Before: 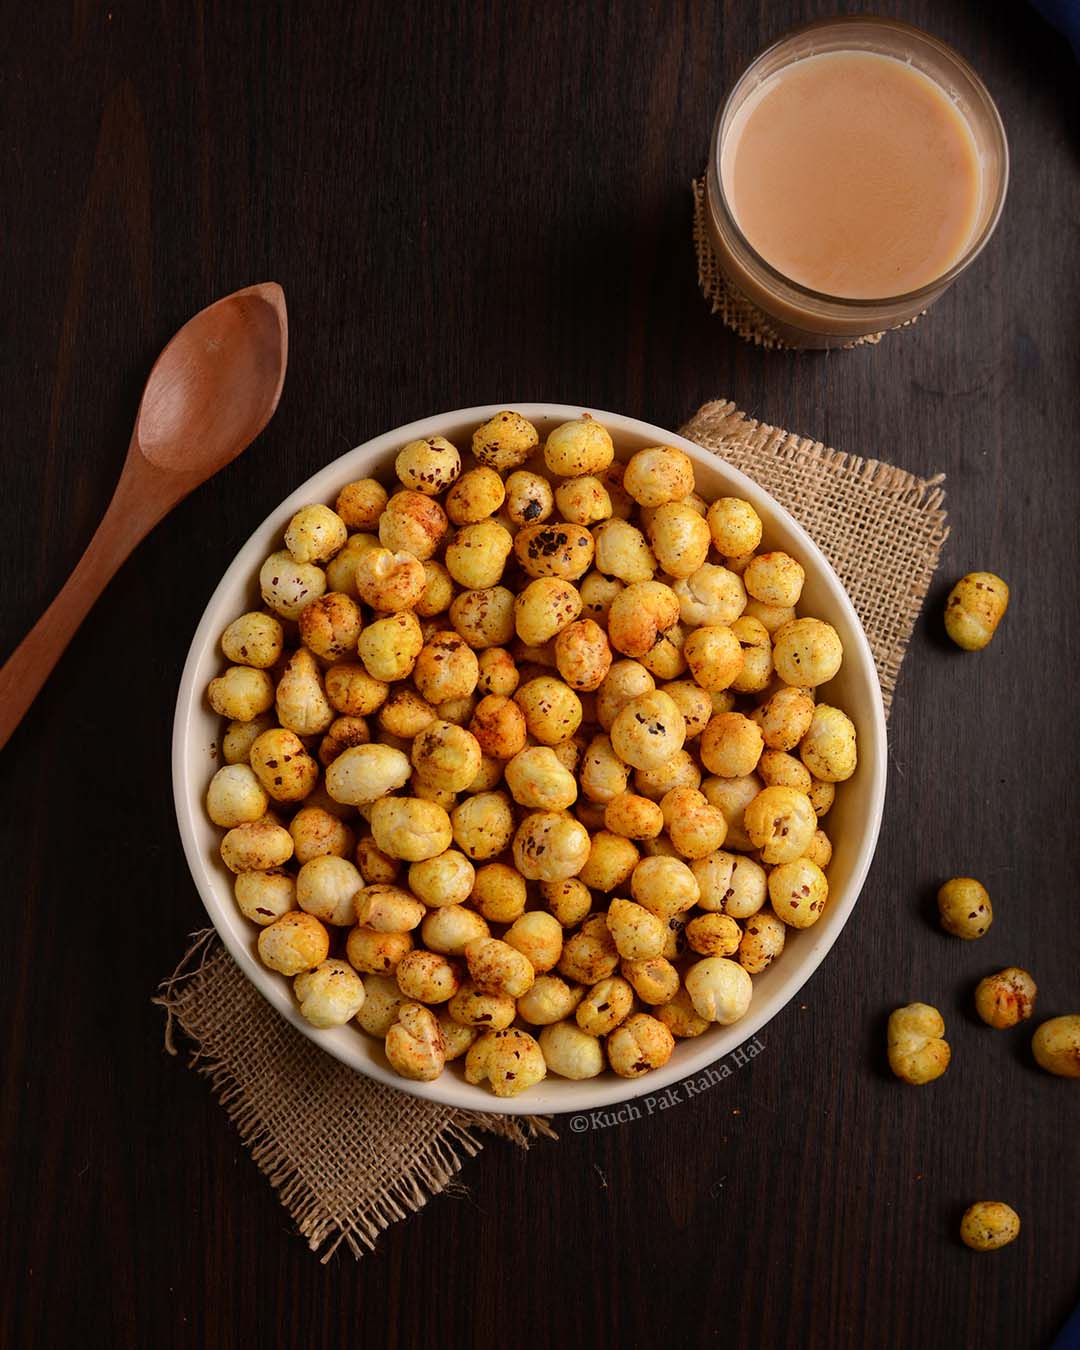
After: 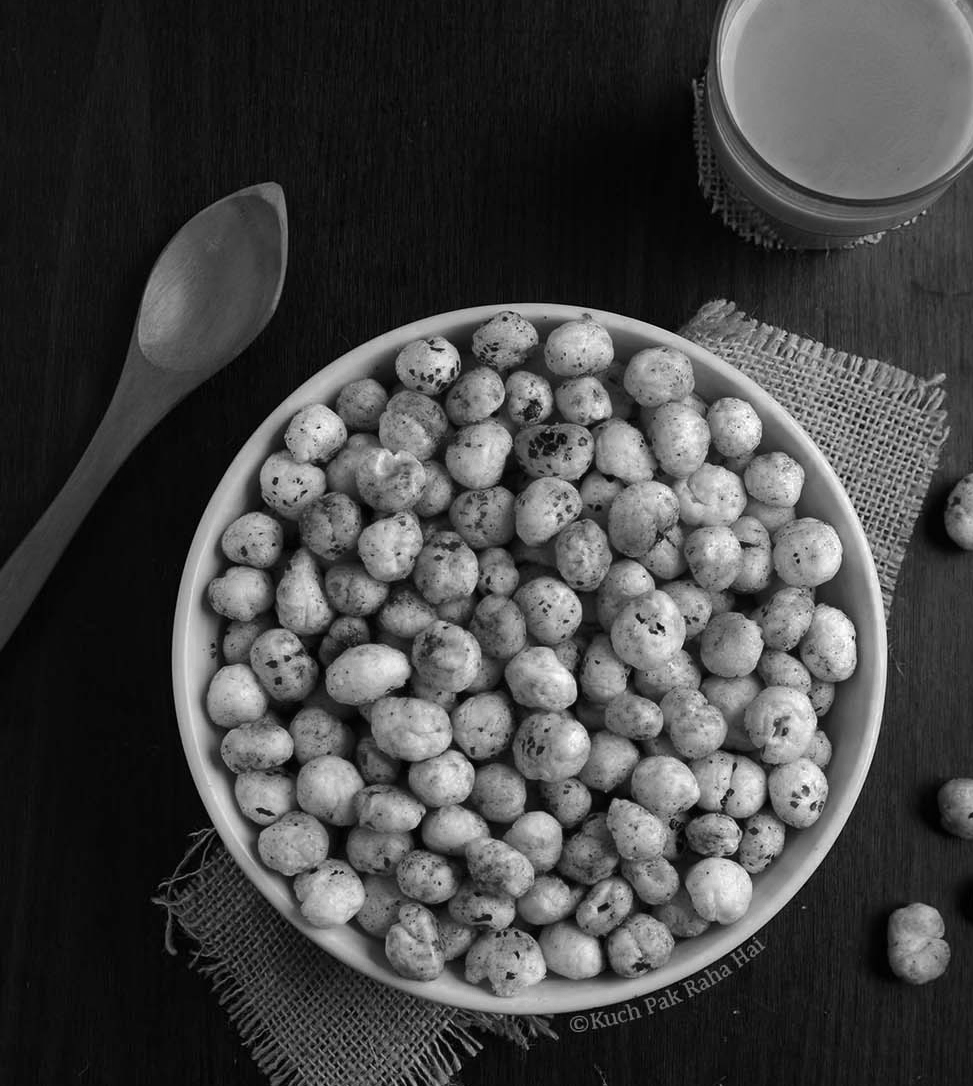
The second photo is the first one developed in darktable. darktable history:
crop: top 7.46%, right 9.872%, bottom 12.079%
color zones: curves: ch0 [(0.002, 0.593) (0.143, 0.417) (0.285, 0.541) (0.455, 0.289) (0.608, 0.327) (0.727, 0.283) (0.869, 0.571) (1, 0.603)]; ch1 [(0, 0) (0.143, 0) (0.286, 0) (0.429, 0) (0.571, 0) (0.714, 0) (0.857, 0)], mix 30.06%
